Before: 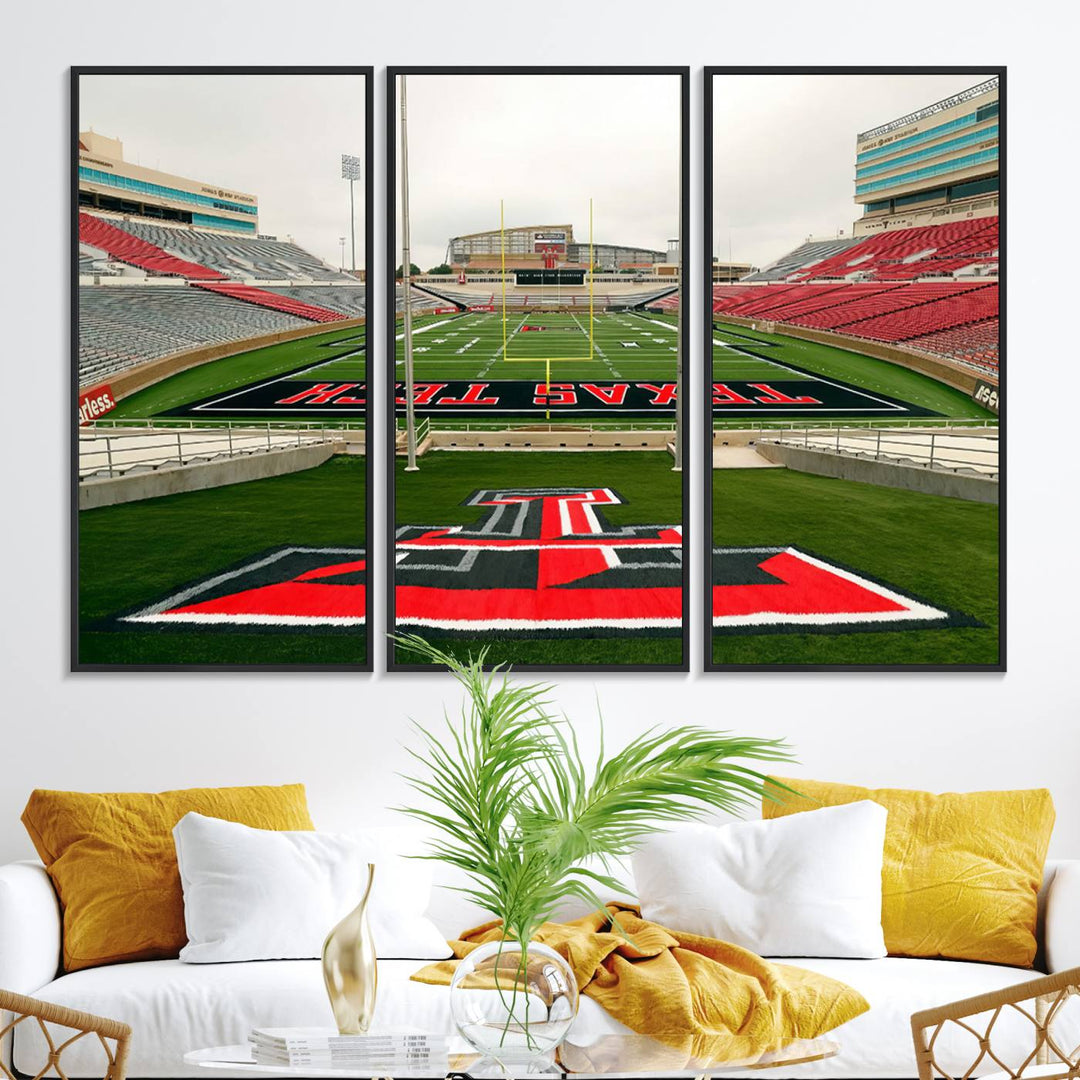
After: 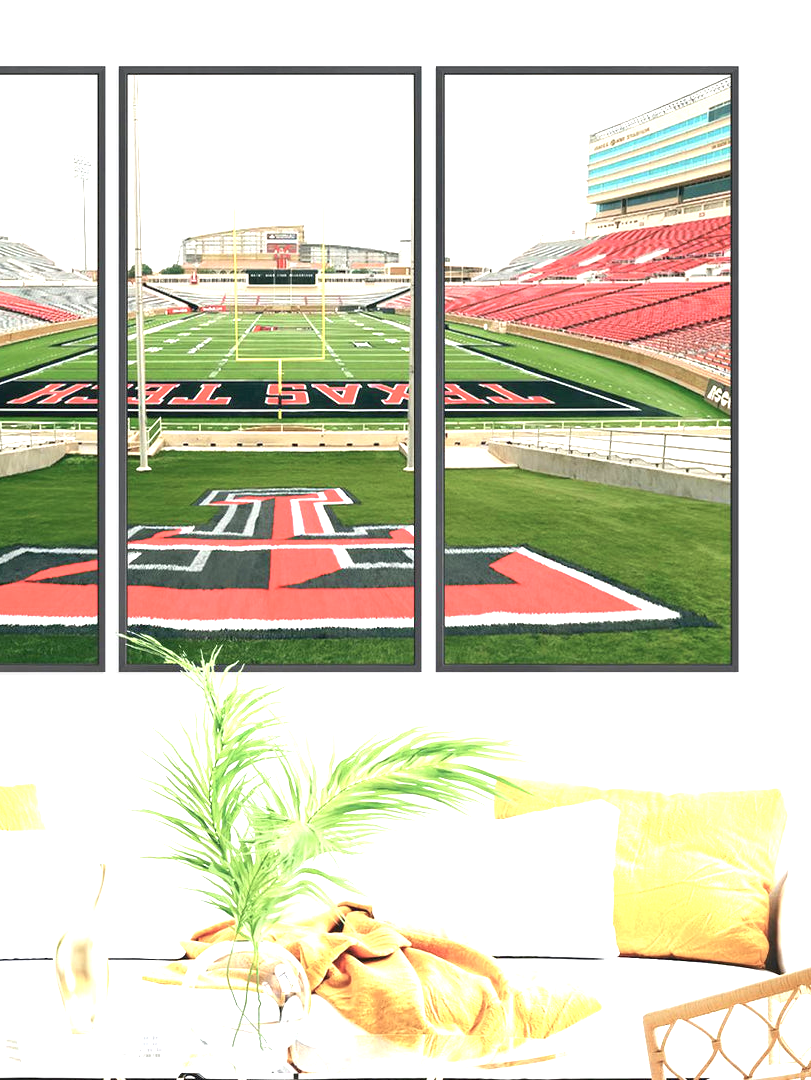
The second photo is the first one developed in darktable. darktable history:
exposure: black level correction 0, exposure 1.694 EV, compensate highlight preservation false
crop and rotate: left 24.903%
color balance rgb: linear chroma grading › global chroma 15.438%, perceptual saturation grading › global saturation -31.698%, contrast -10.581%
